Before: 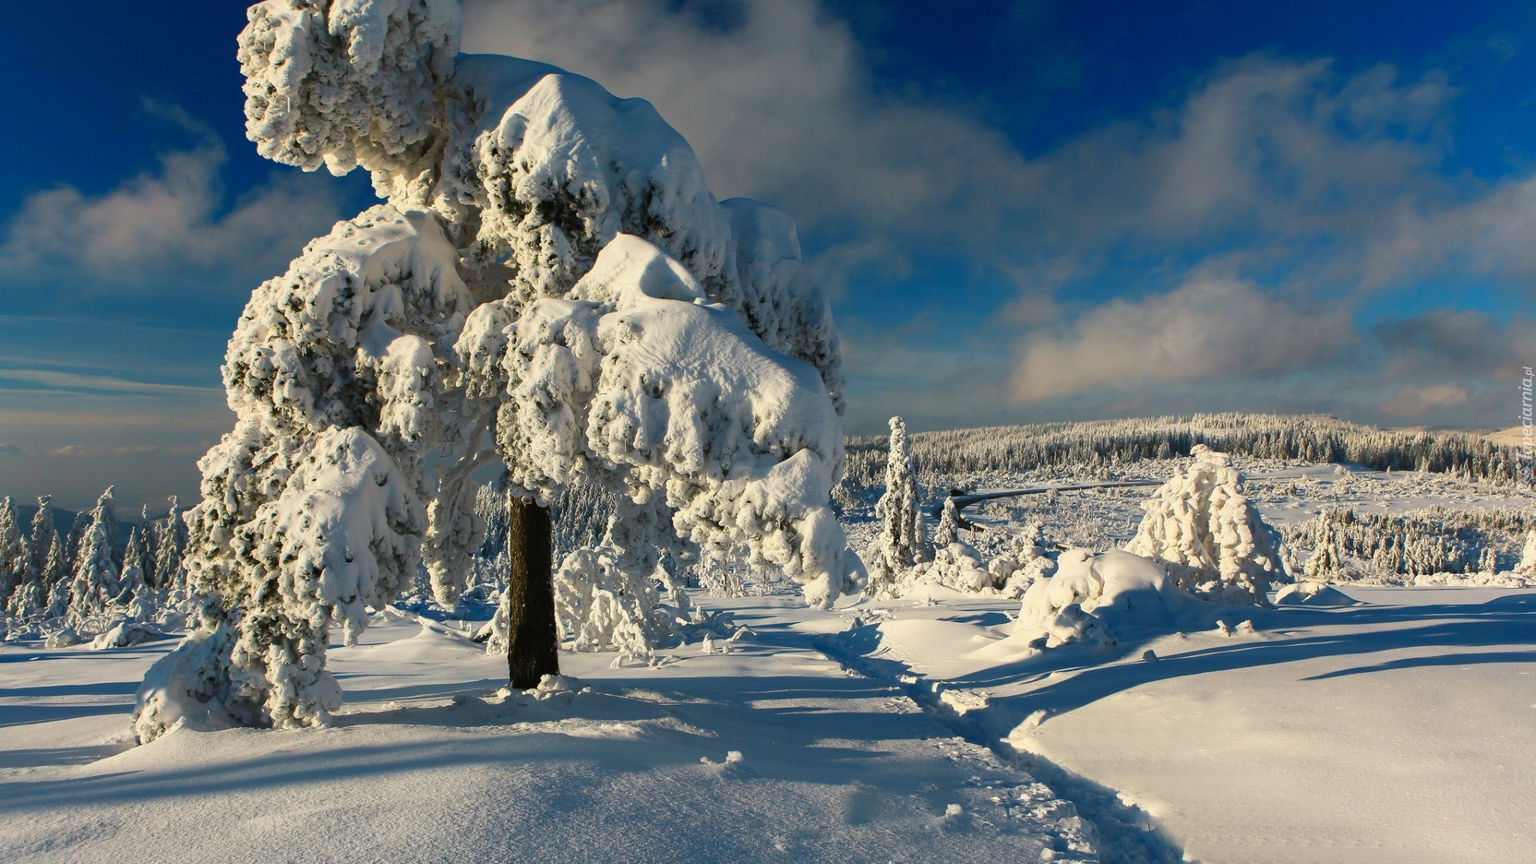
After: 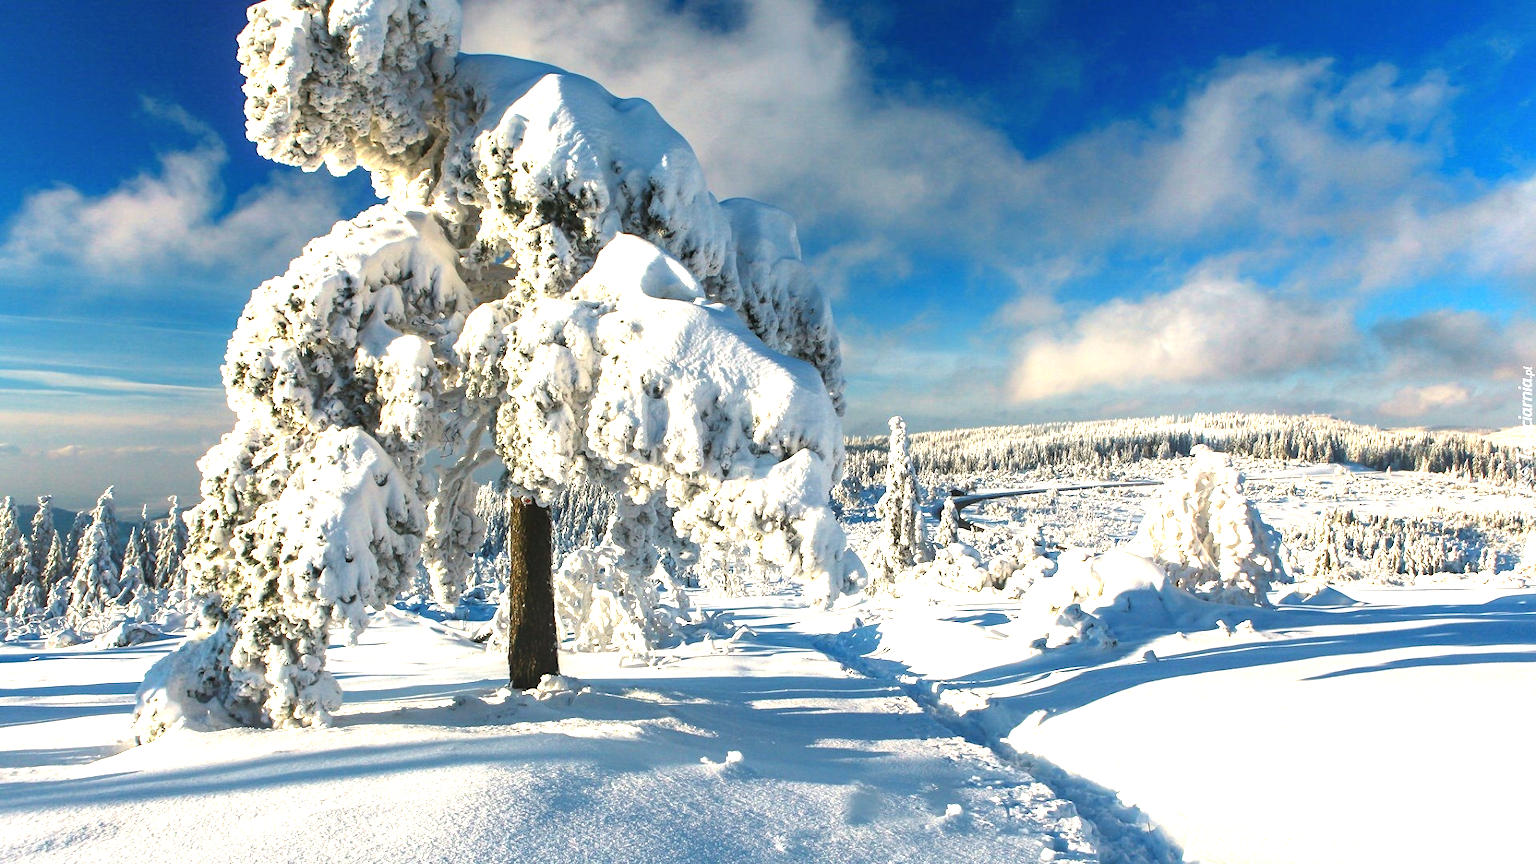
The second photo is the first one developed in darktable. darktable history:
exposure: black level correction 0, exposure 1.196 EV, compensate highlight preservation false
tone equalizer: -8 EV -0.385 EV, -7 EV -0.422 EV, -6 EV -0.328 EV, -5 EV -0.251 EV, -3 EV 0.208 EV, -2 EV 0.344 EV, -1 EV 0.365 EV, +0 EV 0.407 EV, edges refinement/feathering 500, mask exposure compensation -1.57 EV, preserve details guided filter
local contrast: detail 115%
